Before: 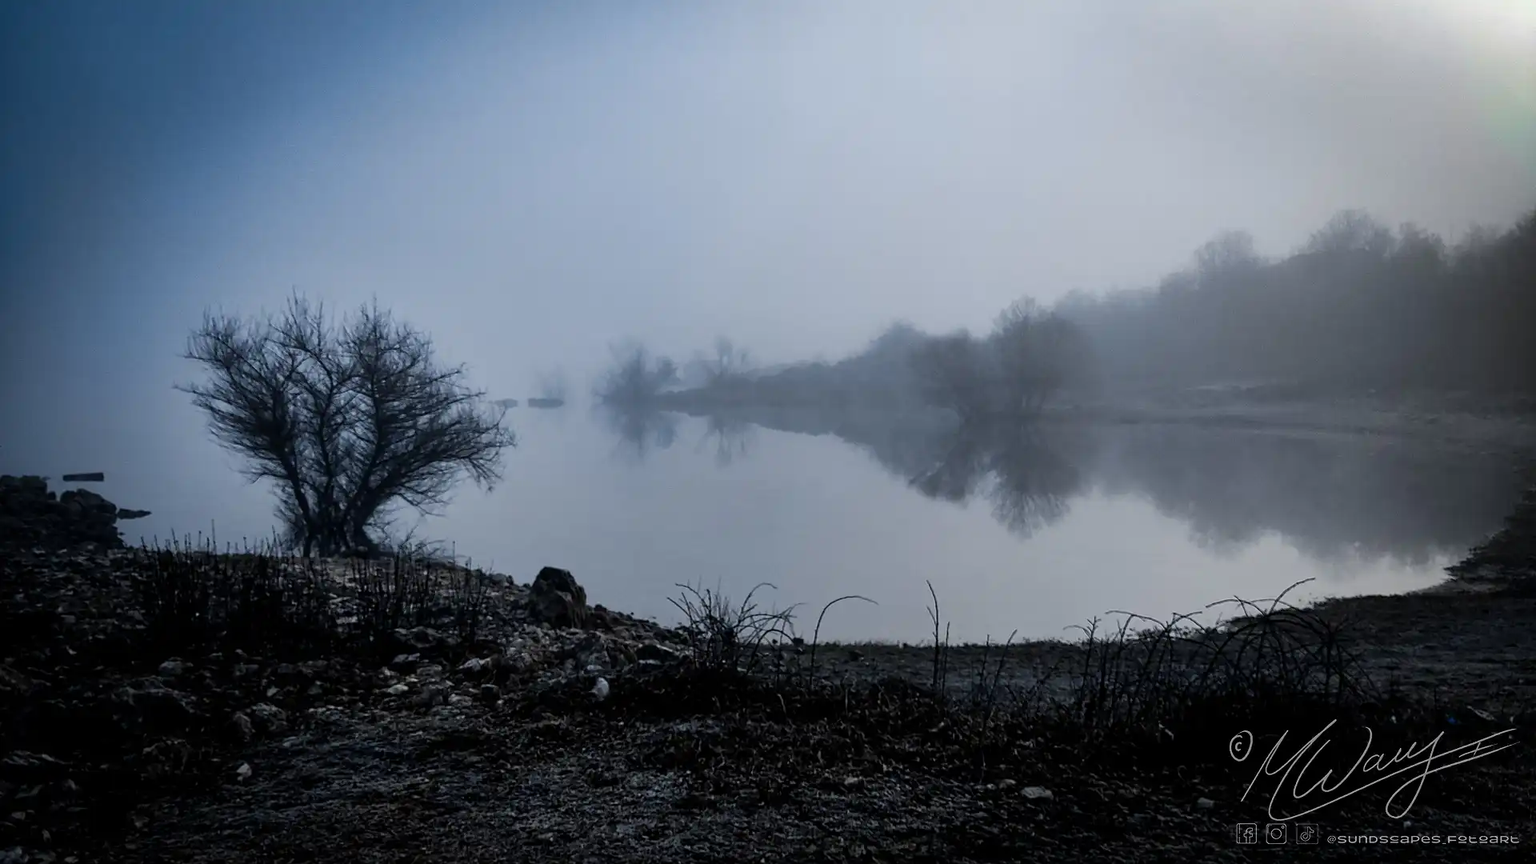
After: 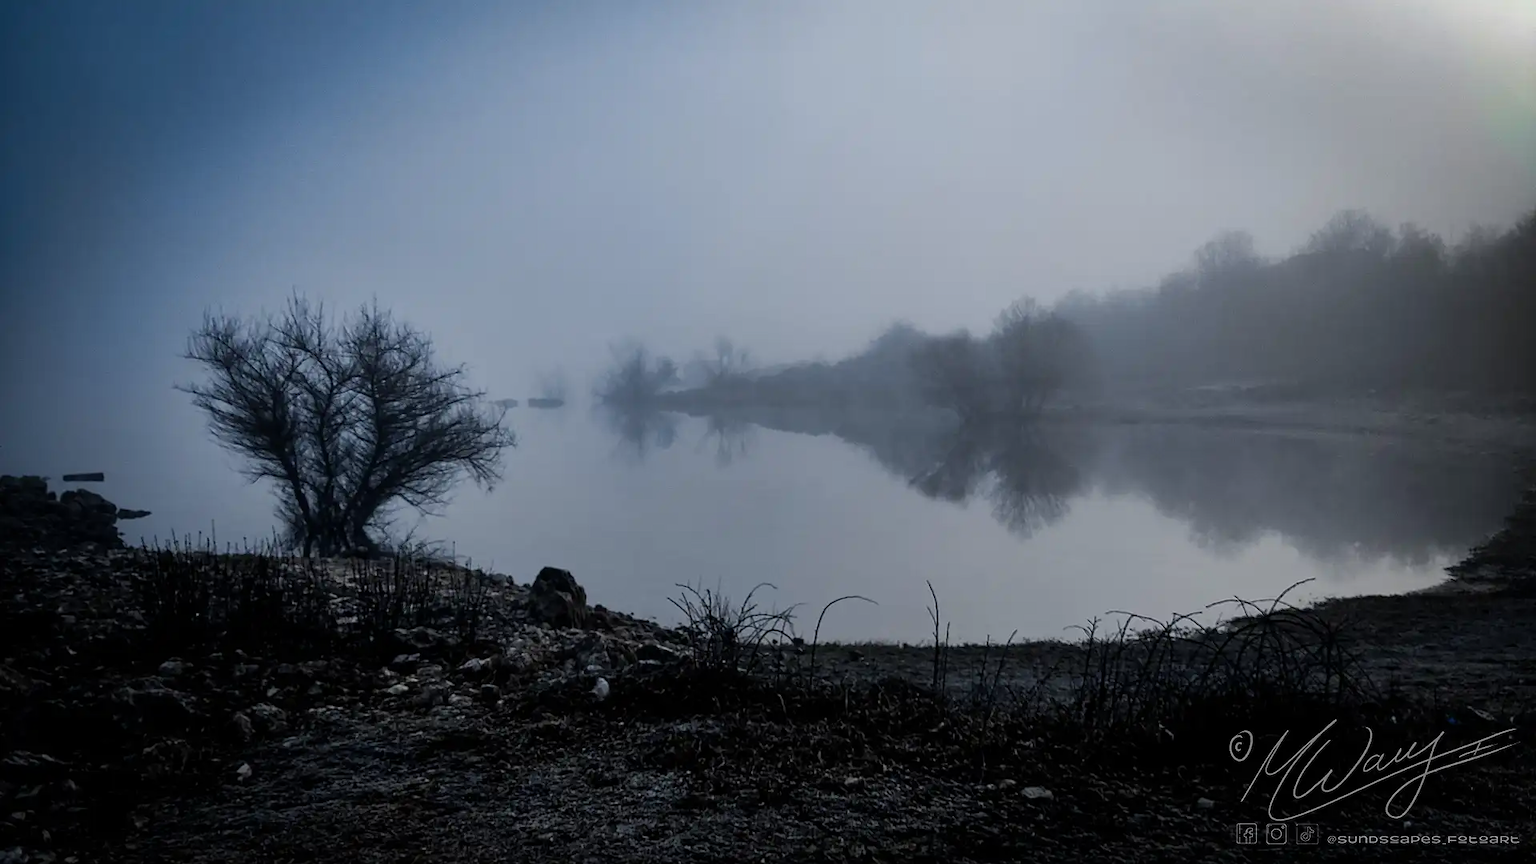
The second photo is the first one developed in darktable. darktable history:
exposure: exposure -0.266 EV, compensate highlight preservation false
